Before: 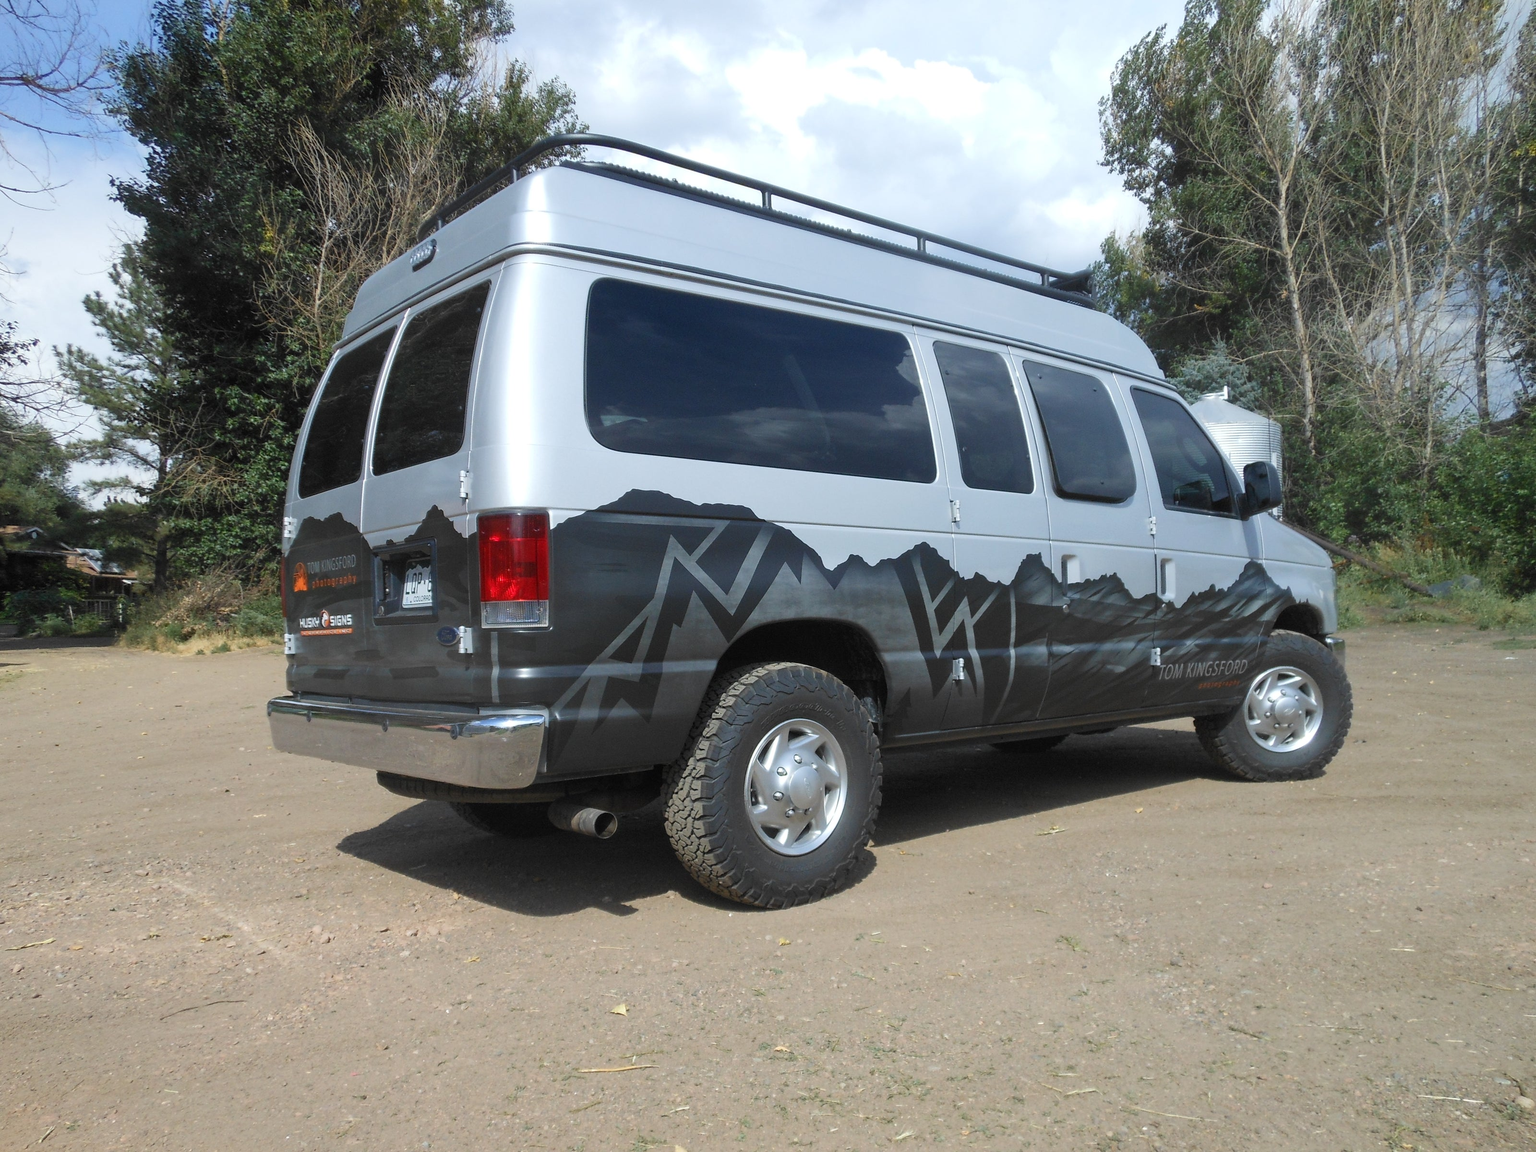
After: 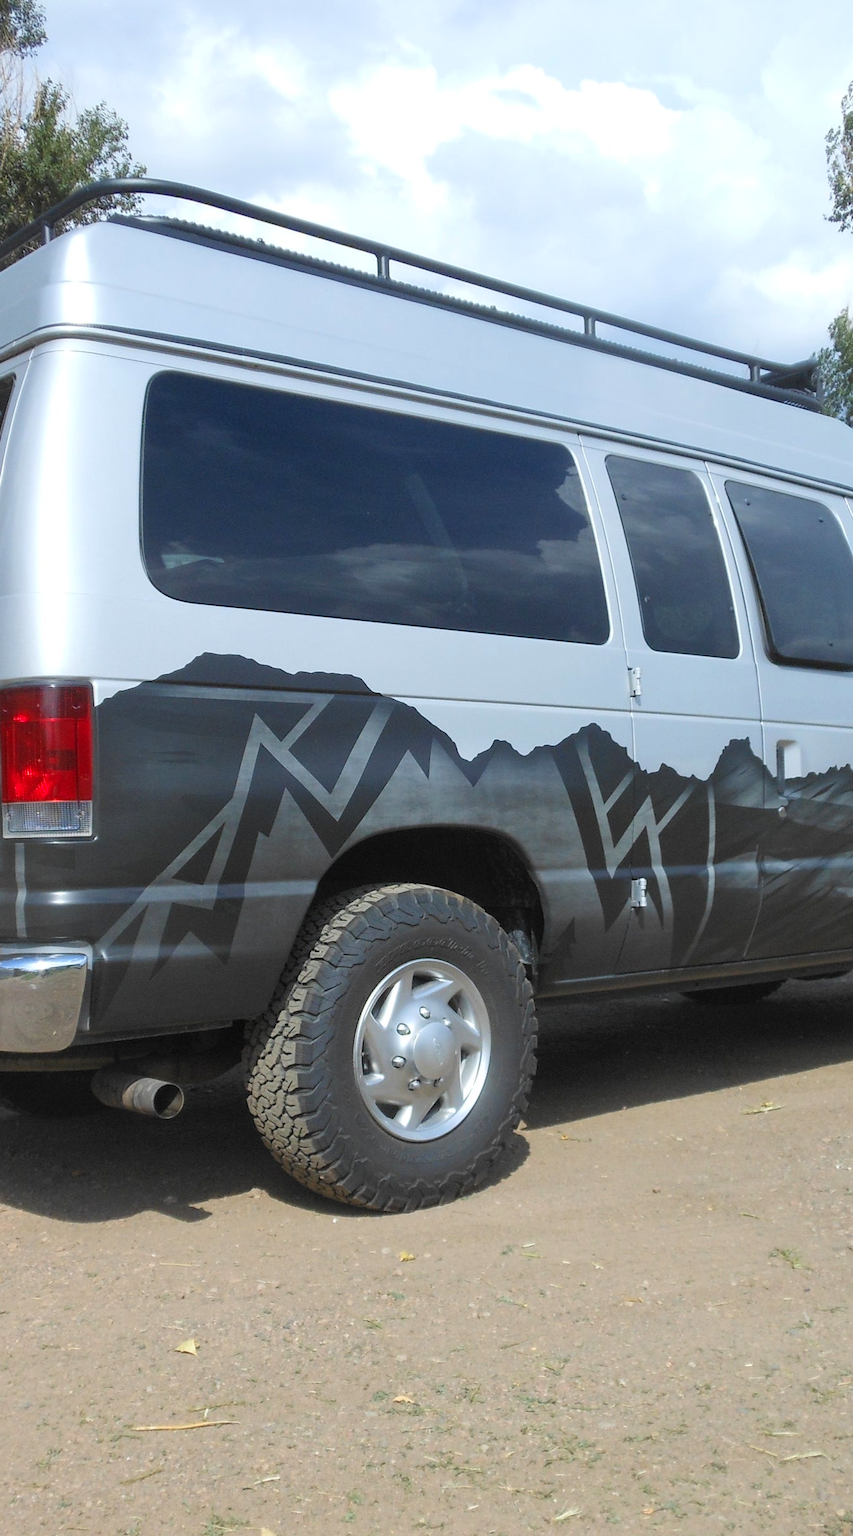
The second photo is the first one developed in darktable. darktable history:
sharpen: radius 2.883, amount 0.868, threshold 47.523
contrast brightness saturation: contrast 0.03, brightness 0.06, saturation 0.13
crop: left 31.229%, right 27.105%
